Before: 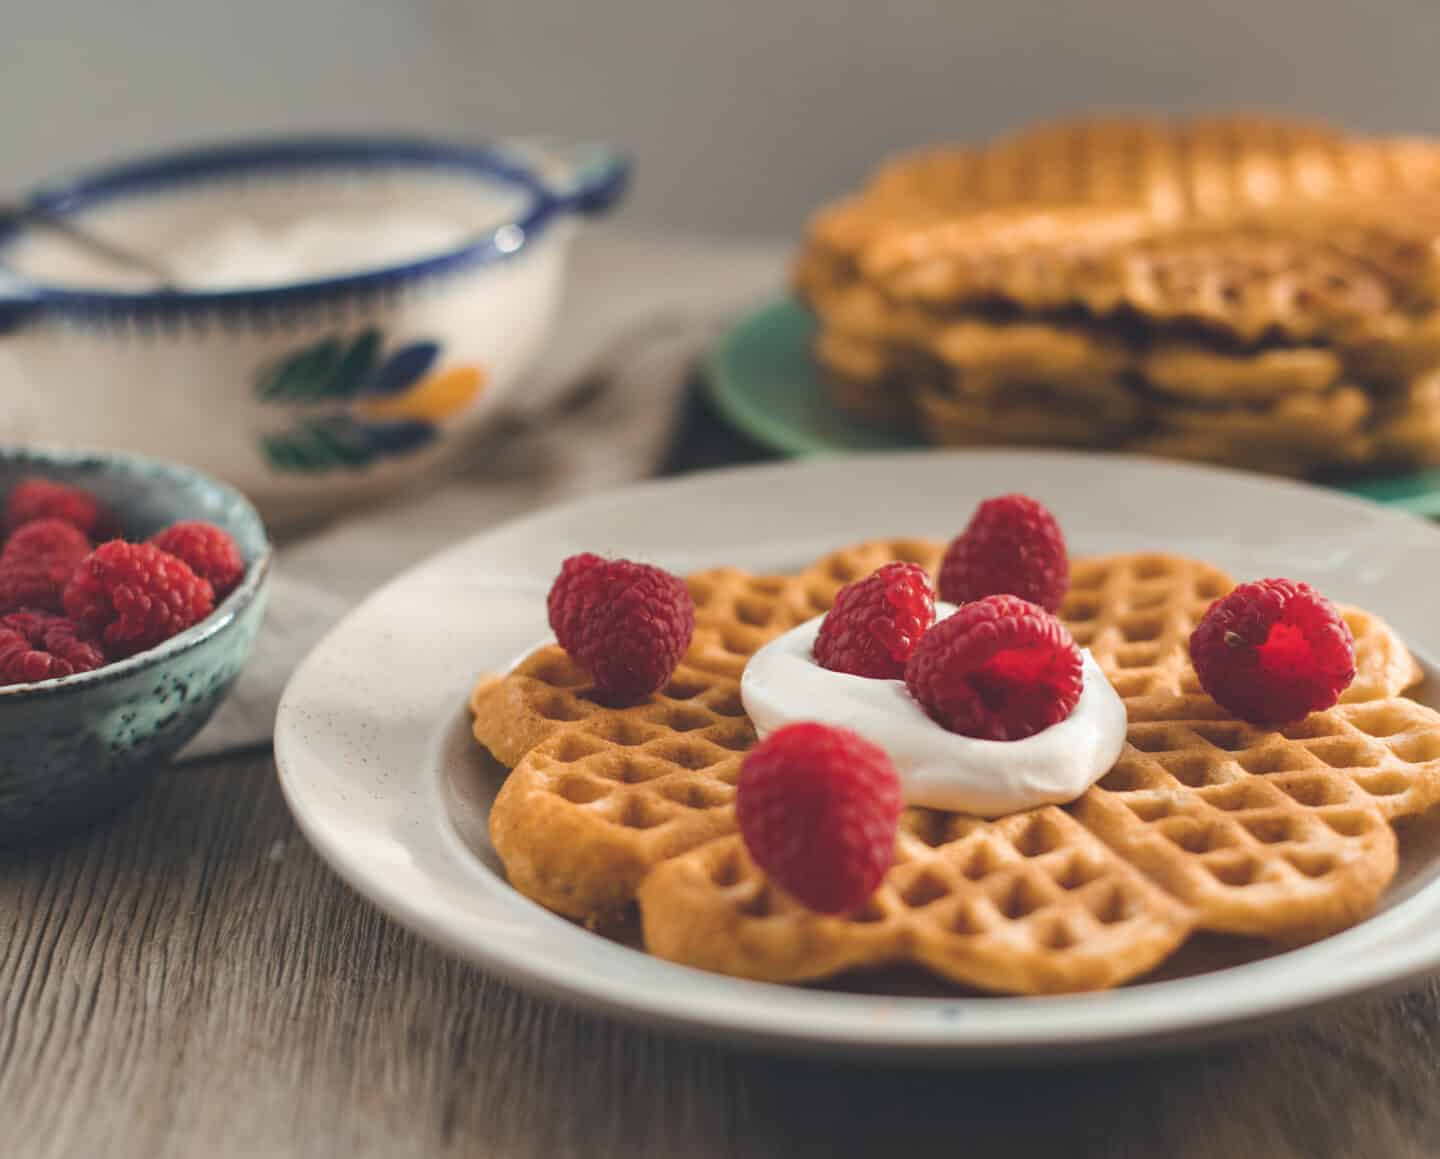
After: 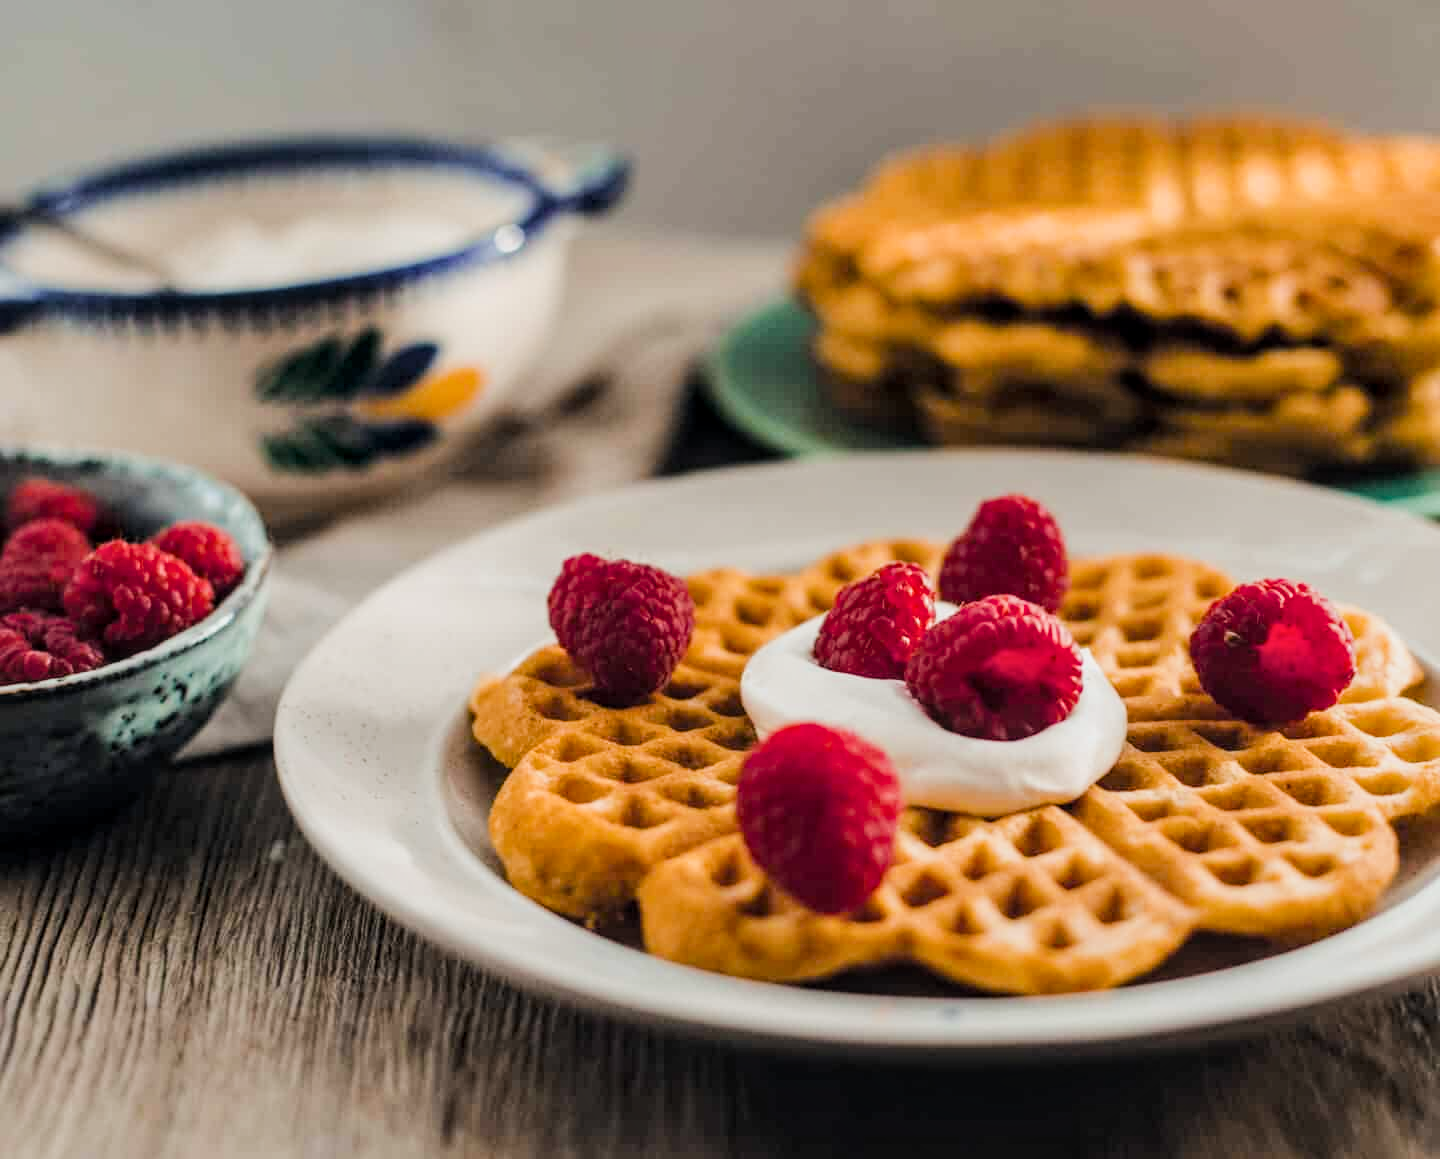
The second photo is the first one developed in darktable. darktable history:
color balance rgb: global offset › luminance -0.51%, perceptual saturation grading › global saturation 27.53%, perceptual saturation grading › highlights -25%, perceptual saturation grading › shadows 25%, perceptual brilliance grading › highlights 6.62%, perceptual brilliance grading › mid-tones 17.07%, perceptual brilliance grading › shadows -5.23%
filmic rgb: black relative exposure -5 EV, hardness 2.88, contrast 1.3, highlights saturation mix -30%
local contrast: on, module defaults
